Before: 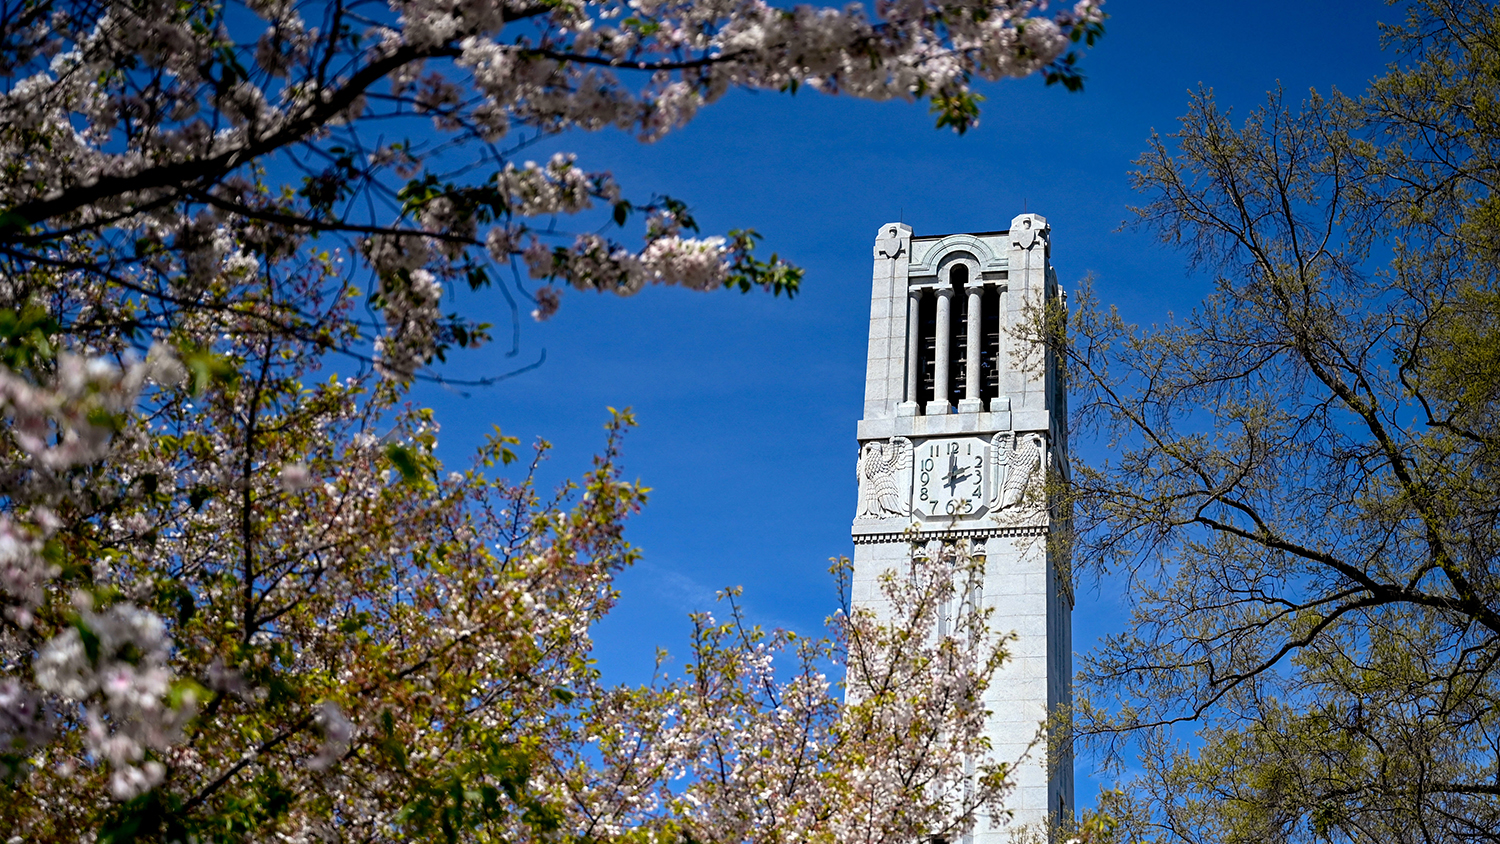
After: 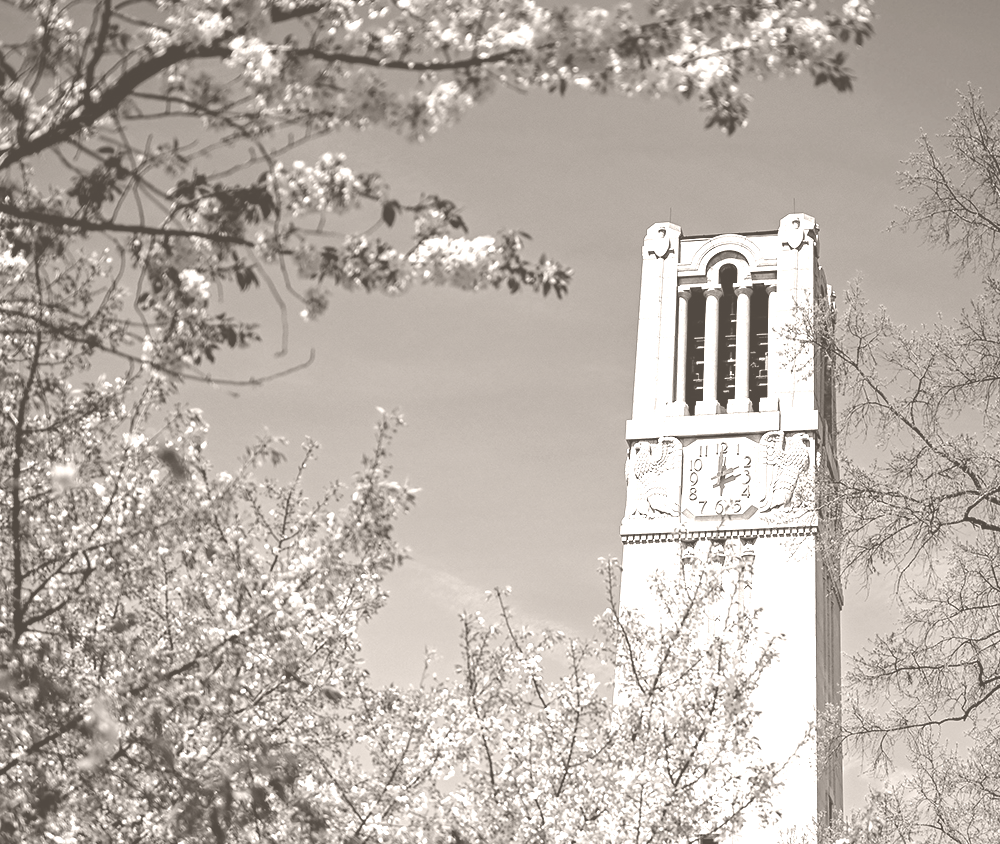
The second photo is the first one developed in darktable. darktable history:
color correction: saturation 3
colorize: hue 34.49°, saturation 35.33%, source mix 100%, lightness 55%, version 1
crop and rotate: left 15.446%, right 17.836%
